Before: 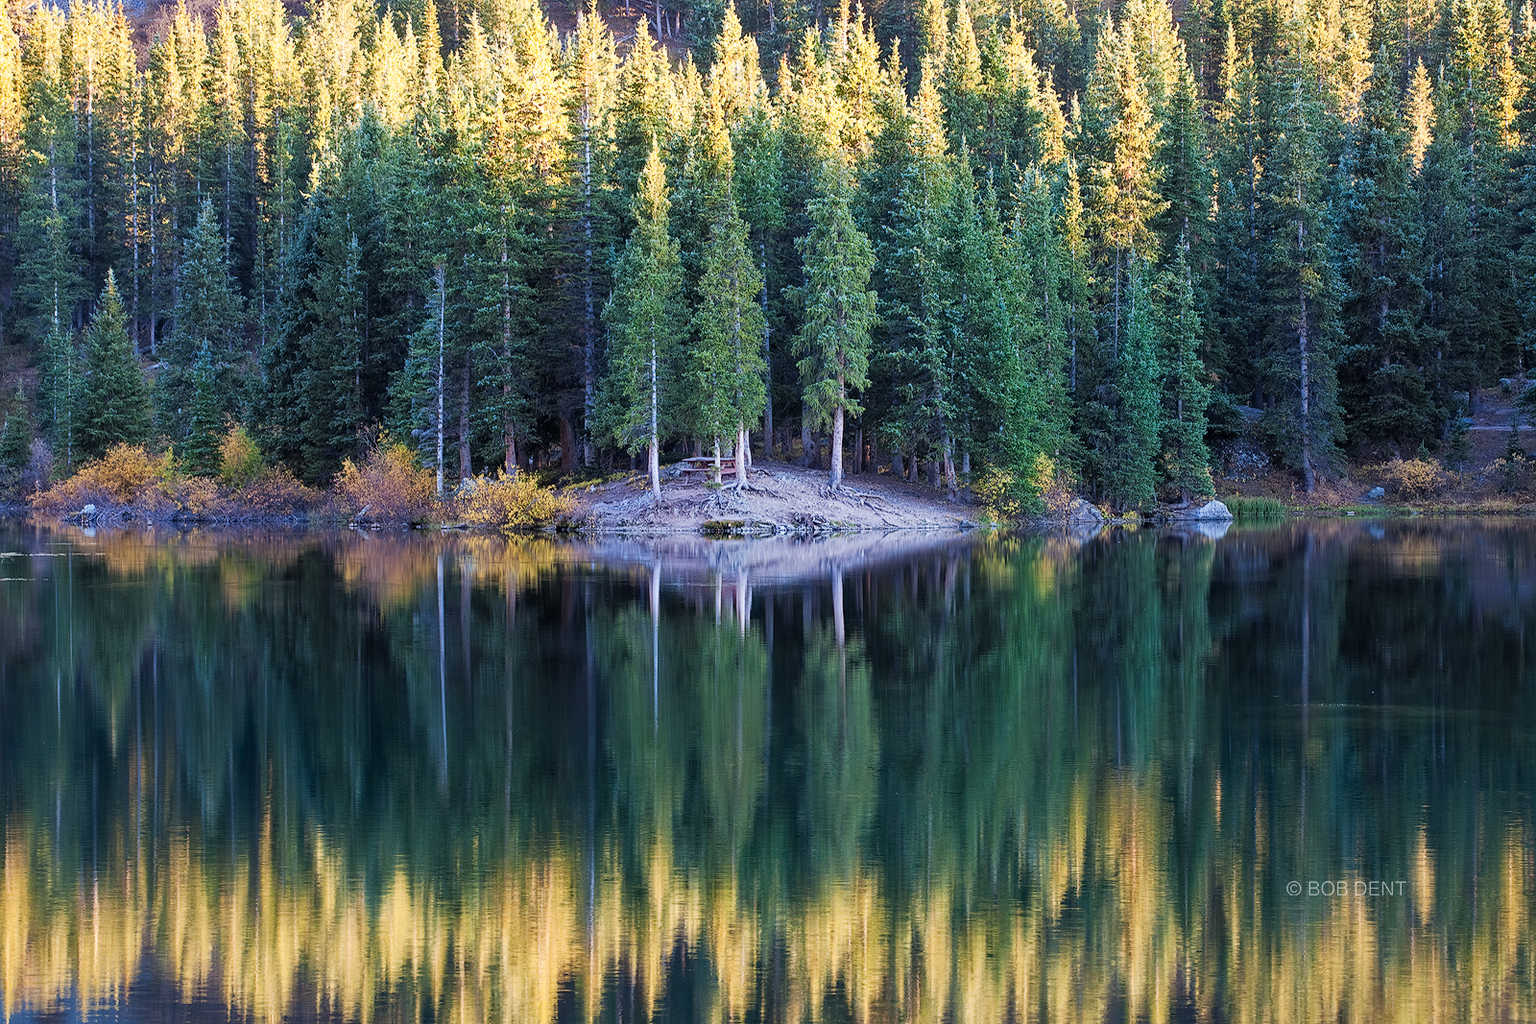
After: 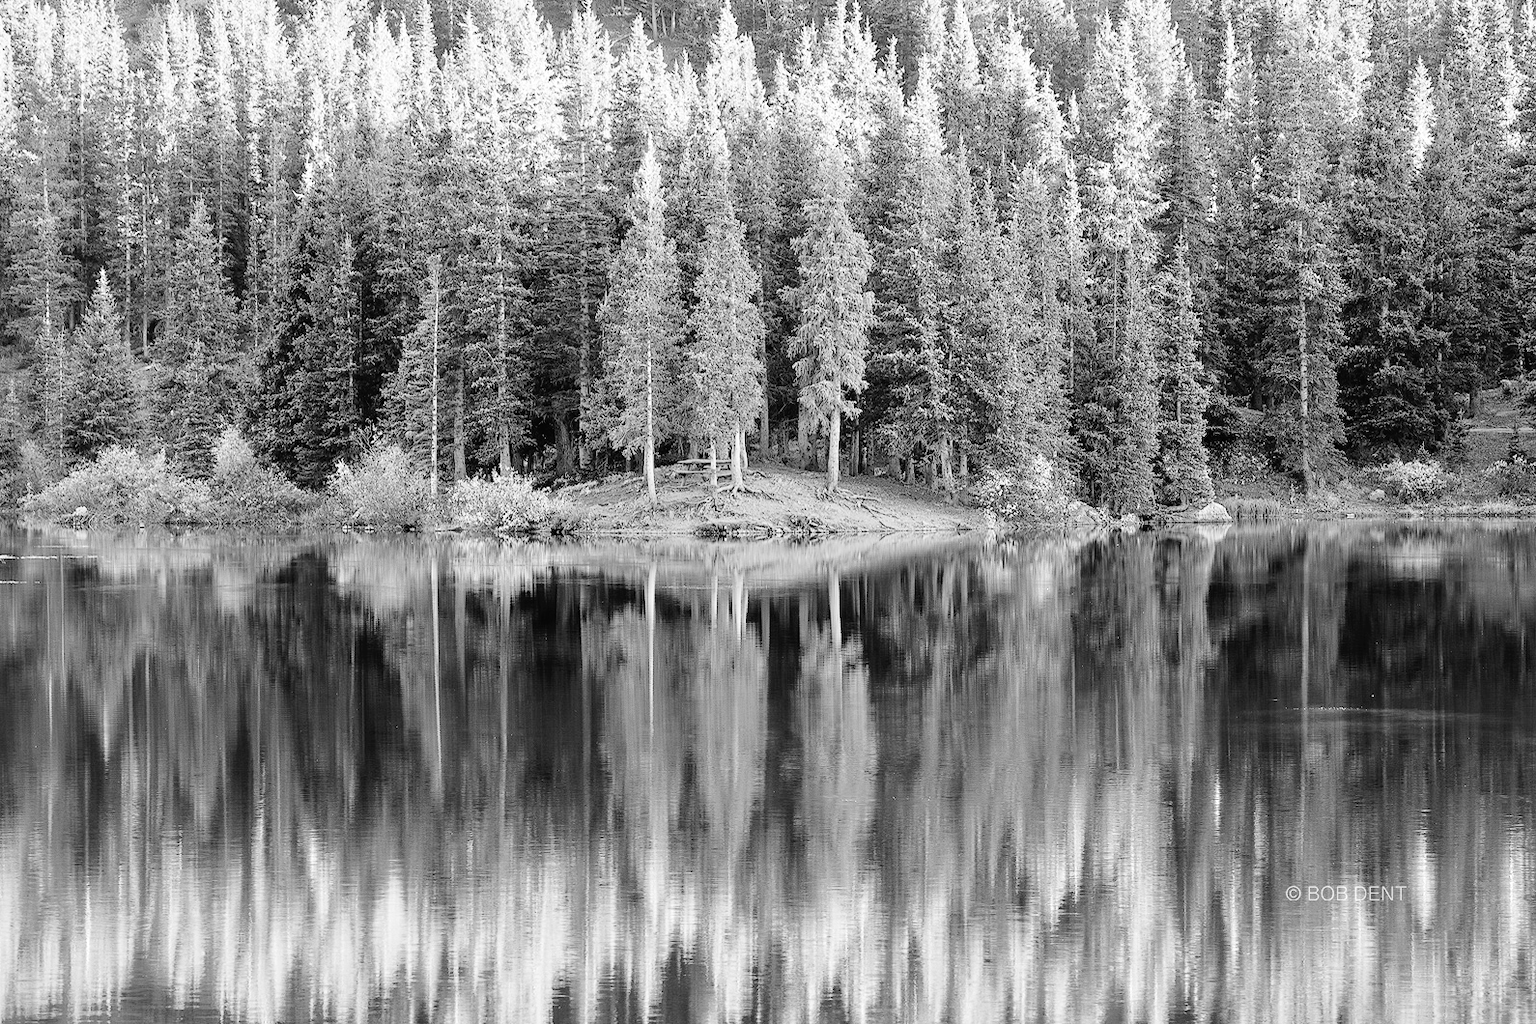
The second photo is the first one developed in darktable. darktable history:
crop and rotate: left 0.614%, top 0.179%, bottom 0.309%
white balance: red 1.029, blue 0.92
monochrome: a -6.99, b 35.61, size 1.4
tone equalizer: -7 EV 0.15 EV, -6 EV 0.6 EV, -5 EV 1.15 EV, -4 EV 1.33 EV, -3 EV 1.15 EV, -2 EV 0.6 EV, -1 EV 0.15 EV, mask exposure compensation -0.5 EV
color calibration: illuminant as shot in camera, x 0.358, y 0.373, temperature 4628.91 K
tone curve: curves: ch0 [(0, 0) (0.003, 0.014) (0.011, 0.017) (0.025, 0.023) (0.044, 0.035) (0.069, 0.04) (0.1, 0.062) (0.136, 0.099) (0.177, 0.152) (0.224, 0.214) (0.277, 0.291) (0.335, 0.383) (0.399, 0.487) (0.468, 0.581) (0.543, 0.662) (0.623, 0.738) (0.709, 0.802) (0.801, 0.871) (0.898, 0.936) (1, 1)], preserve colors none
